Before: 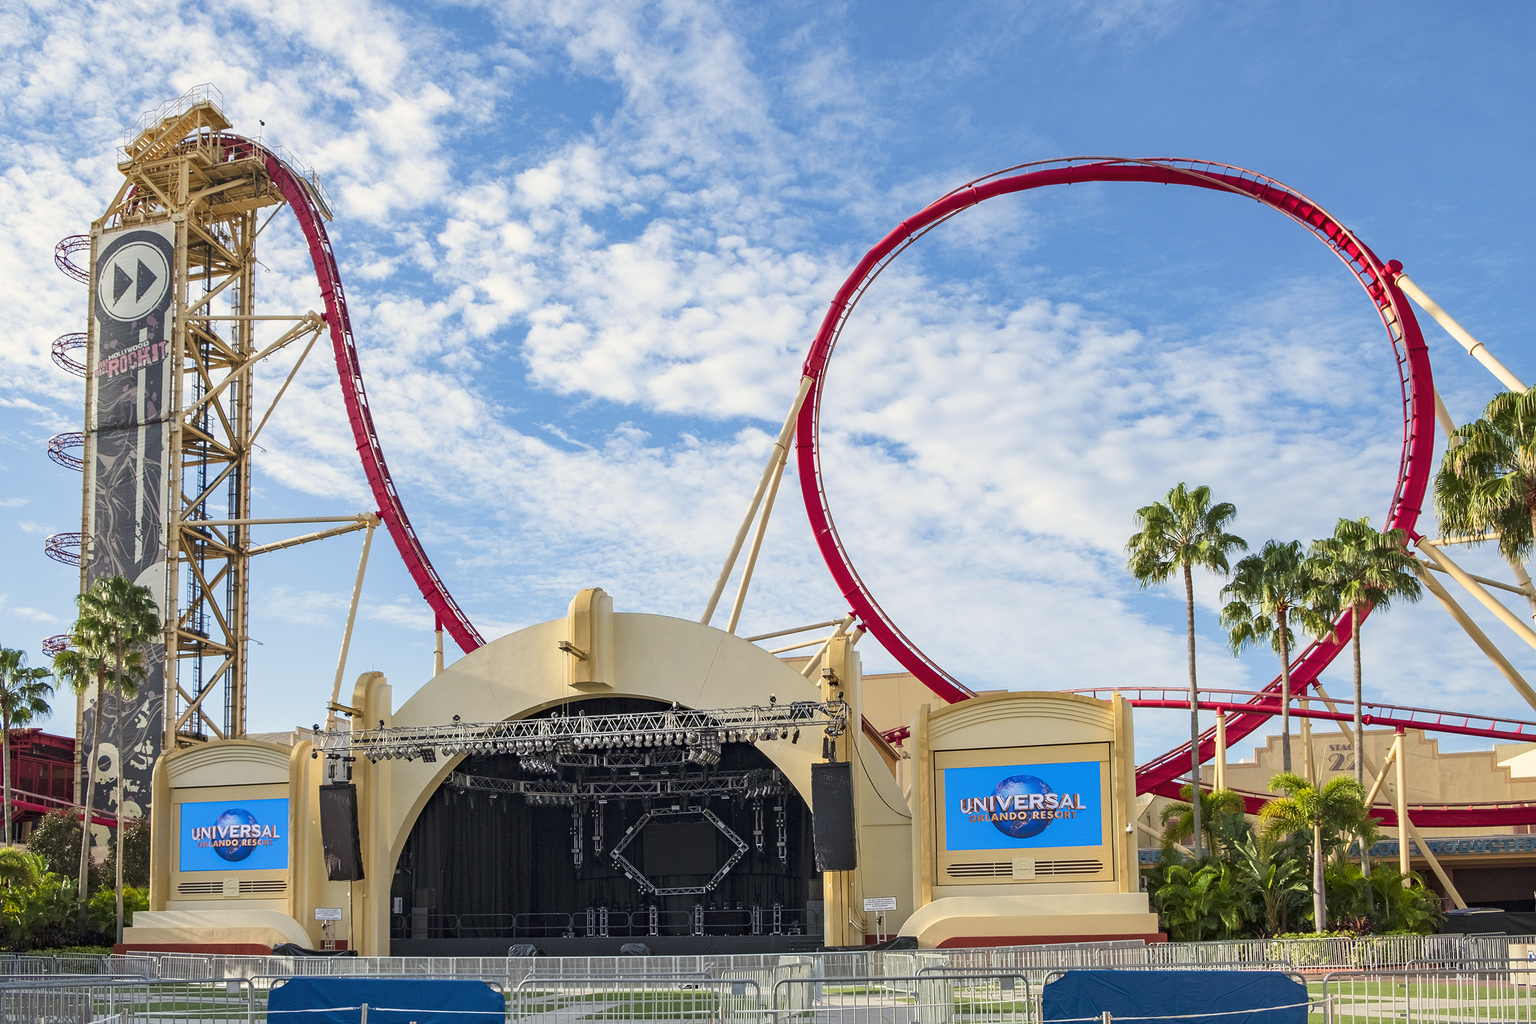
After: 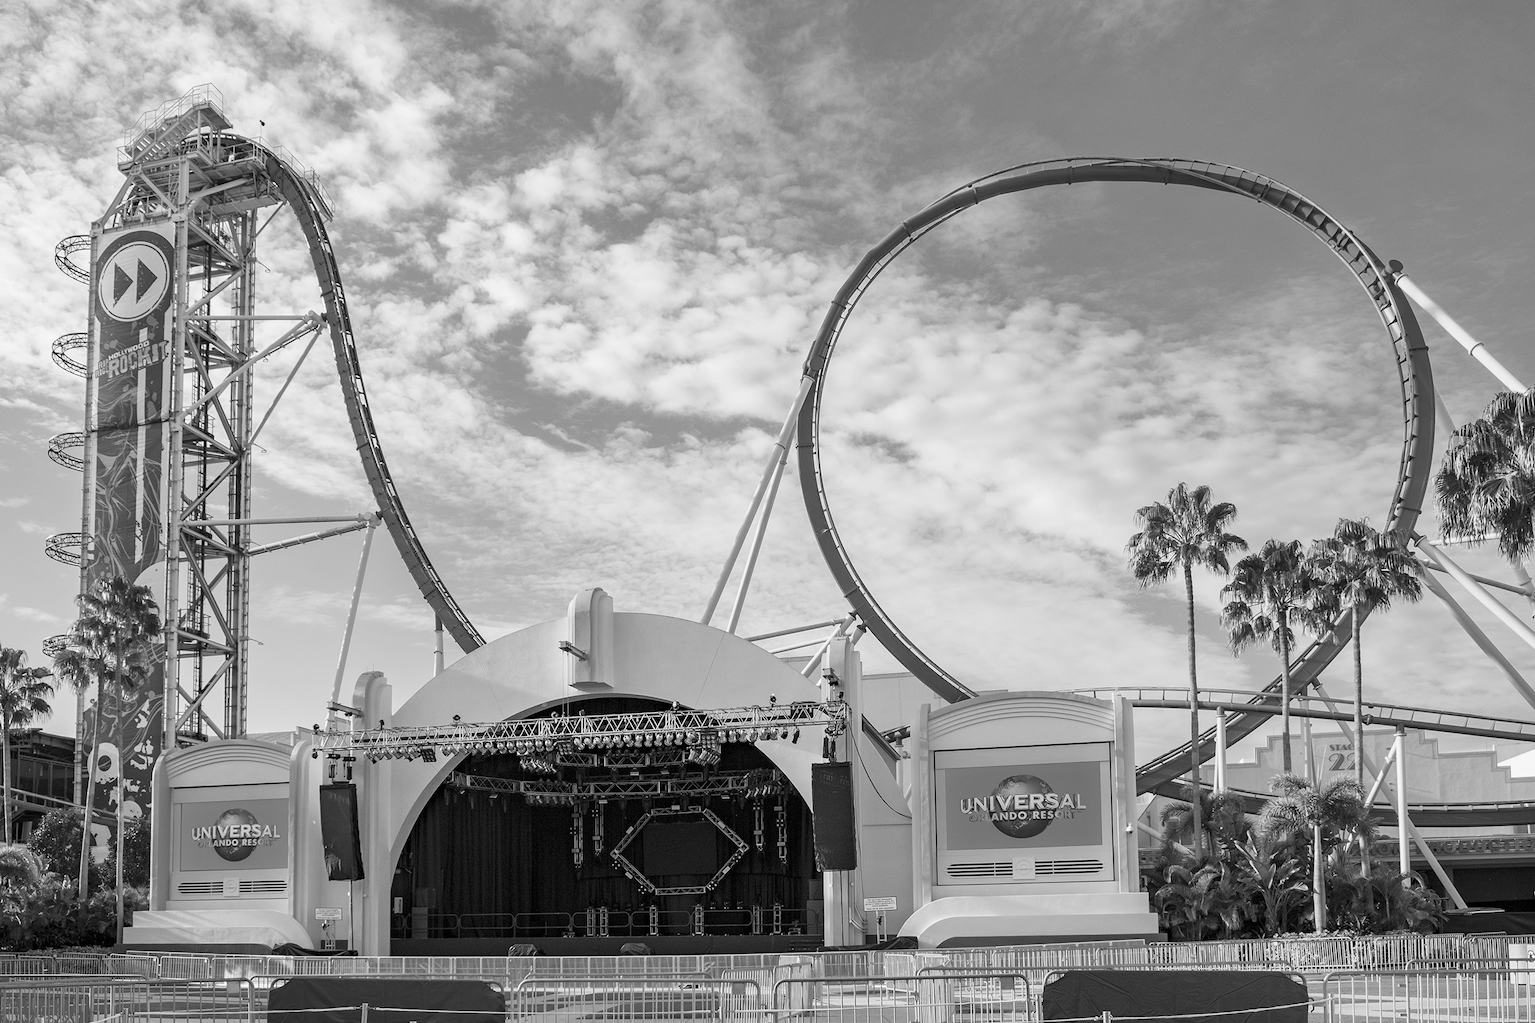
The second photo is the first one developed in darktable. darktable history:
color correction: highlights a* 3.12, highlights b* -1.55, shadows a* -0.101, shadows b* 2.52, saturation 0.98
monochrome: a 16.06, b 15.48, size 1
